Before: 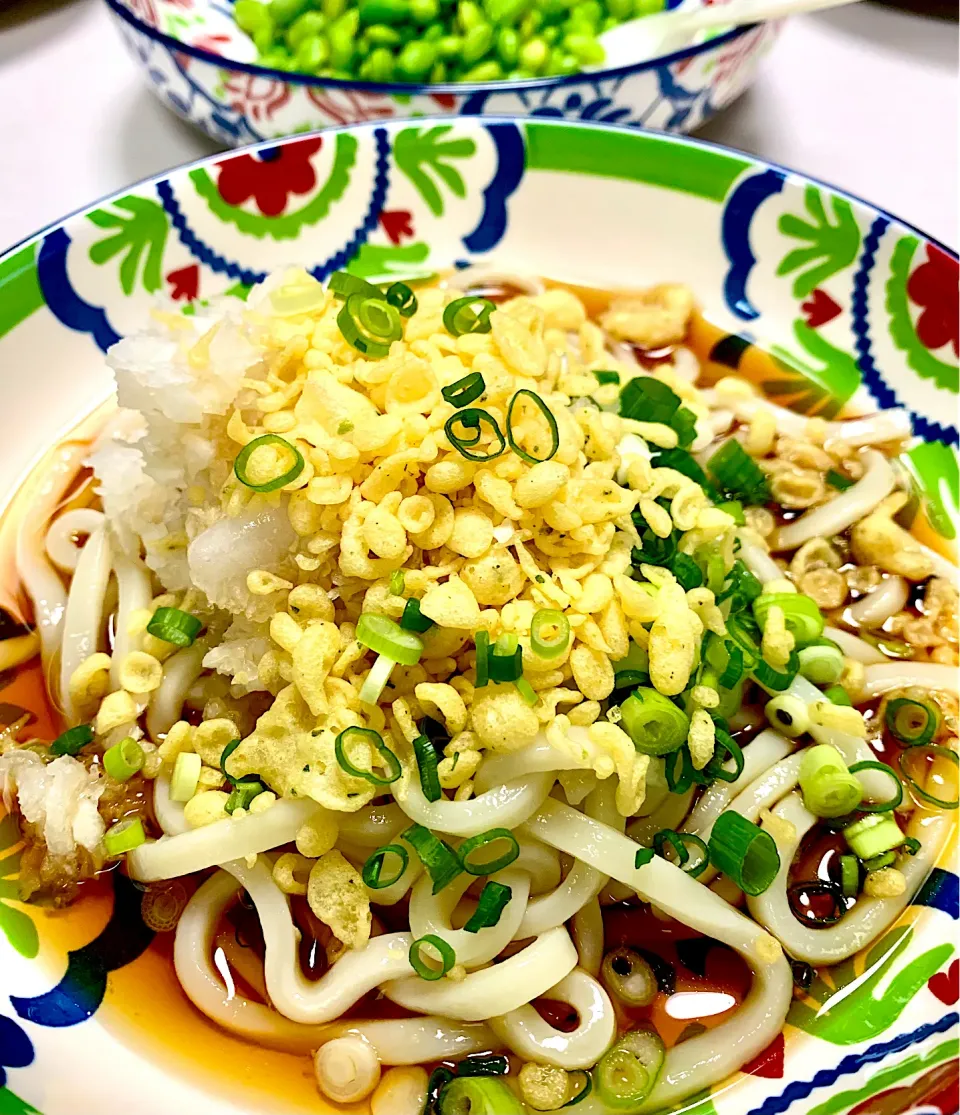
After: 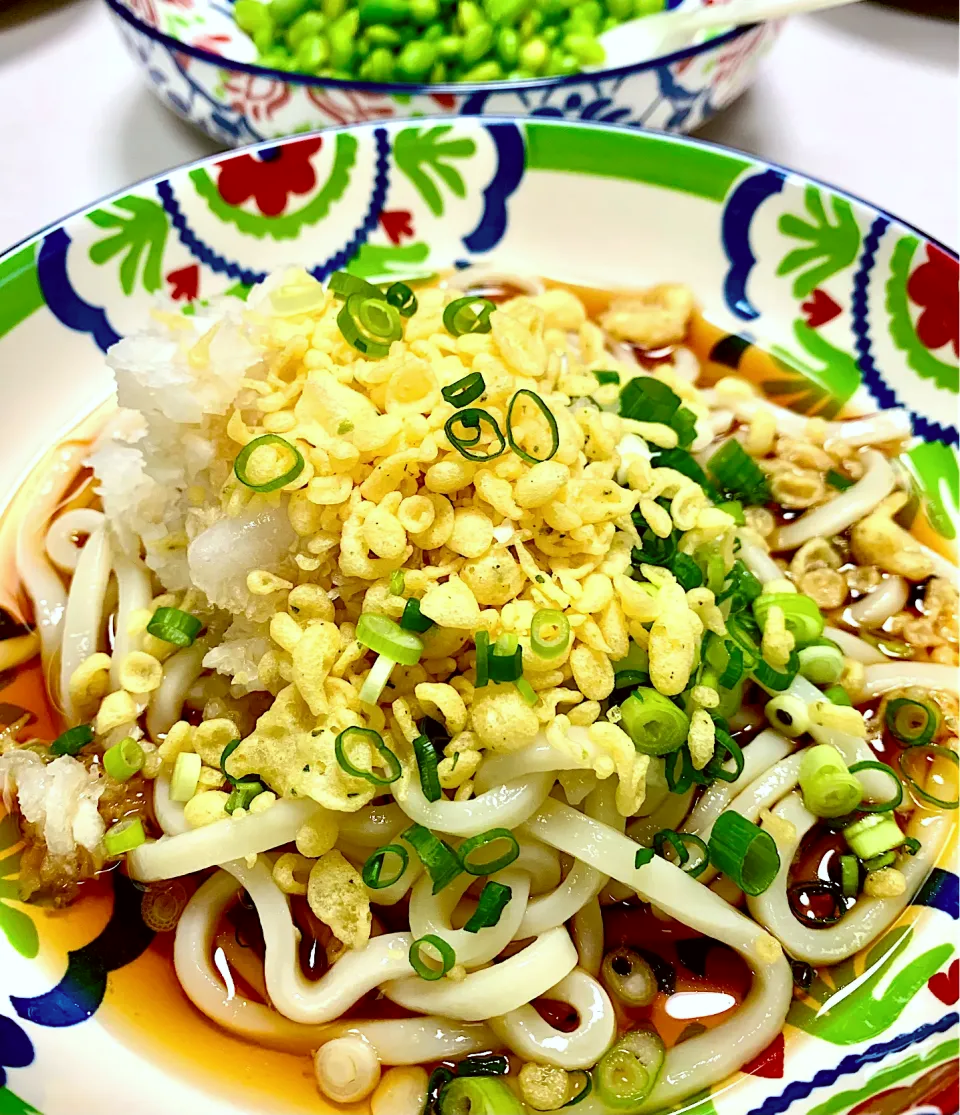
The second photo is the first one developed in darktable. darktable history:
color correction: highlights a* -2.84, highlights b* -2.04, shadows a* 2.22, shadows b* 3.03
